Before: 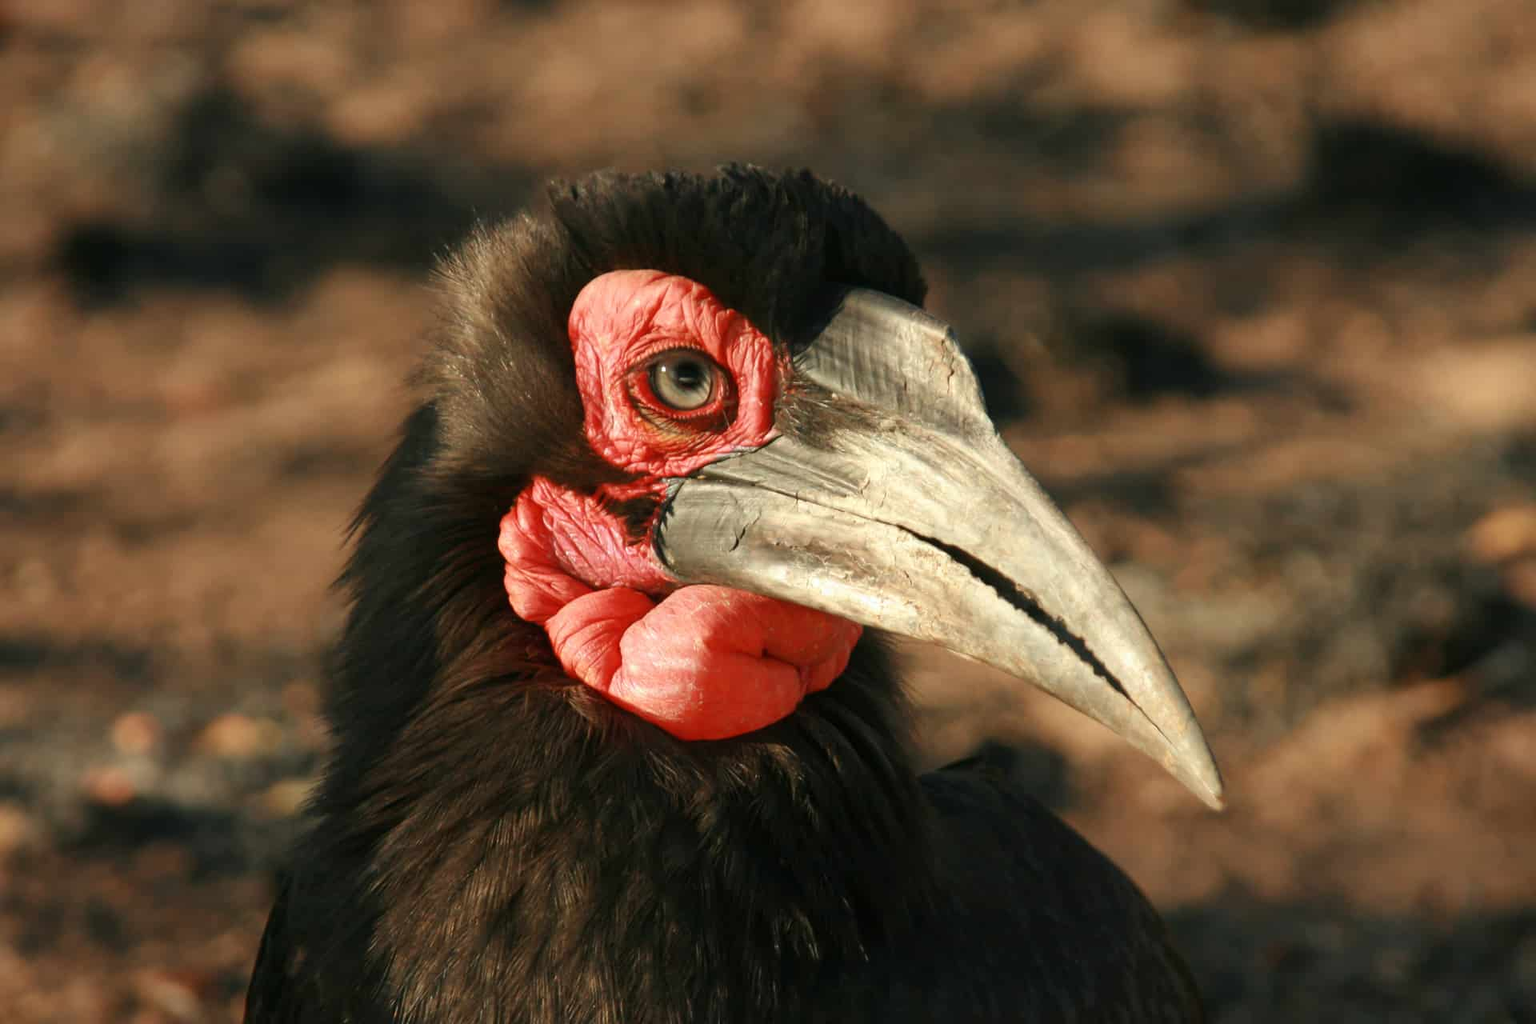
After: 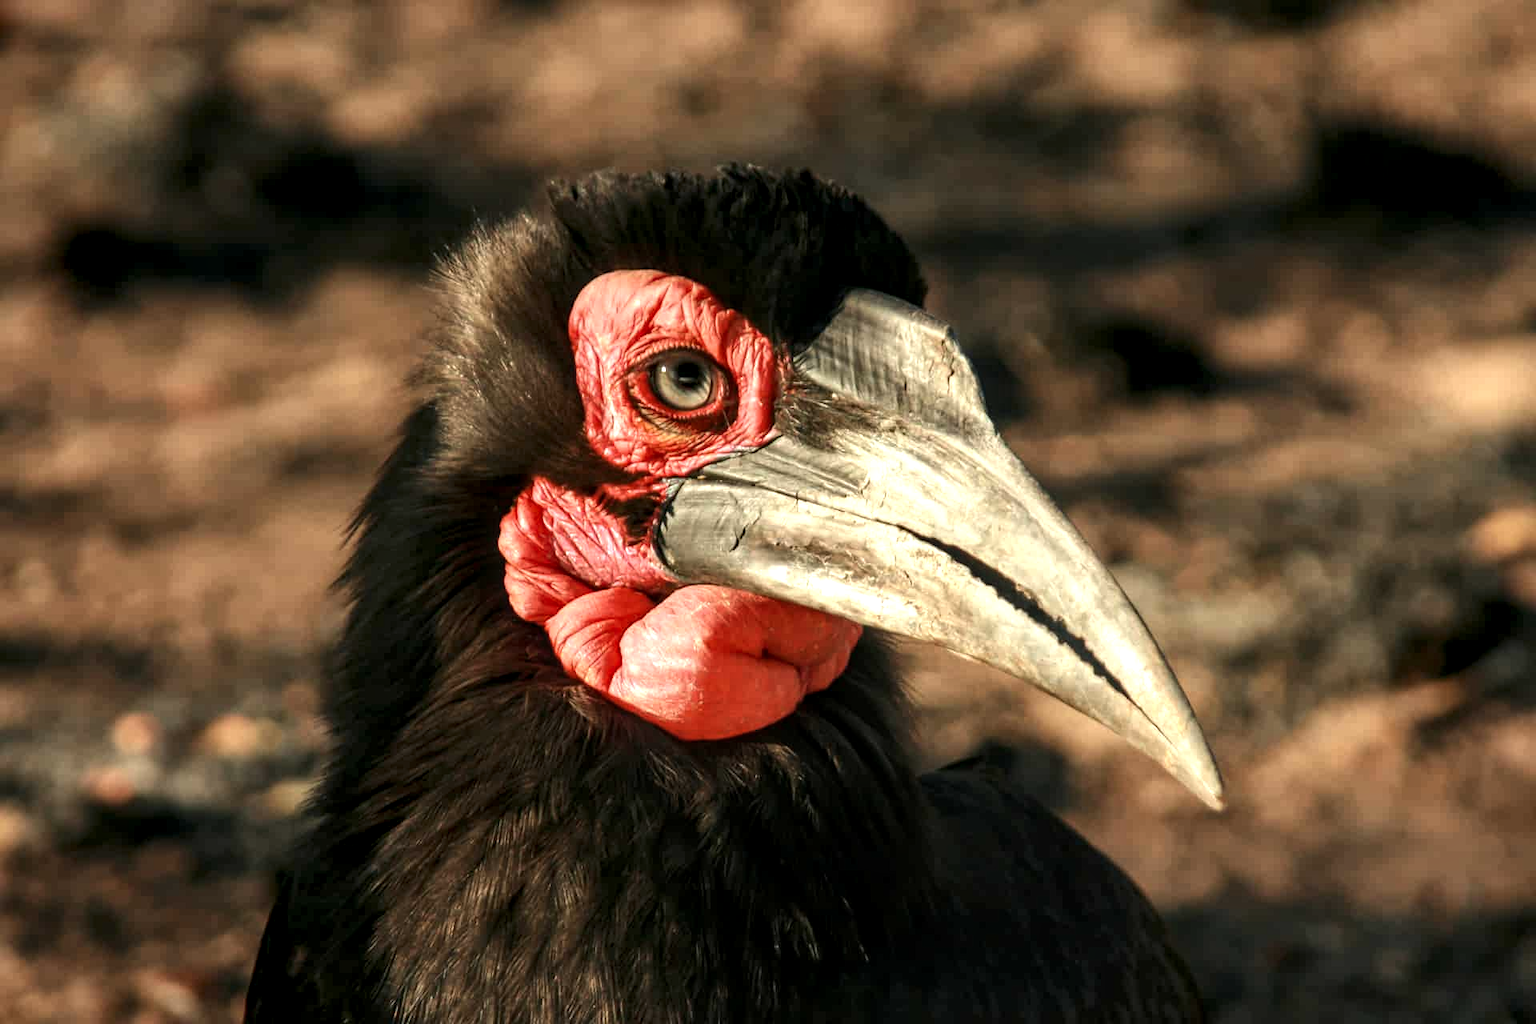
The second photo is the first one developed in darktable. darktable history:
tone equalizer: -8 EV -0.417 EV, -7 EV -0.389 EV, -6 EV -0.333 EV, -5 EV -0.222 EV, -3 EV 0.222 EV, -2 EV 0.333 EV, -1 EV 0.389 EV, +0 EV 0.417 EV, edges refinement/feathering 500, mask exposure compensation -1.57 EV, preserve details no
local contrast: detail 142%
